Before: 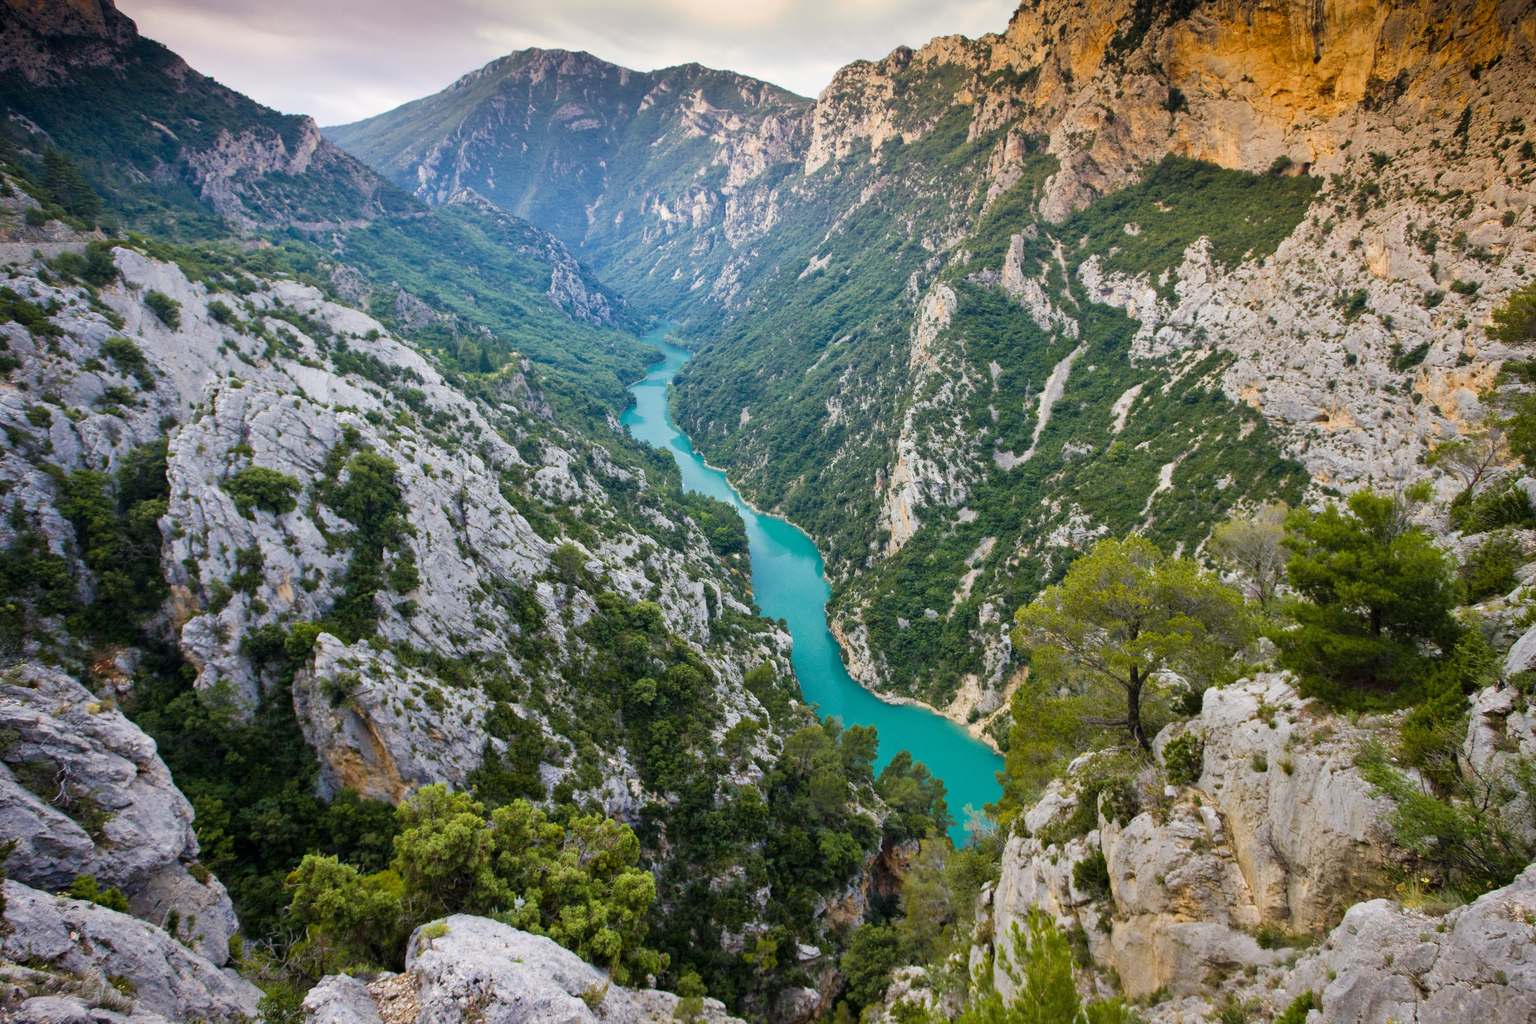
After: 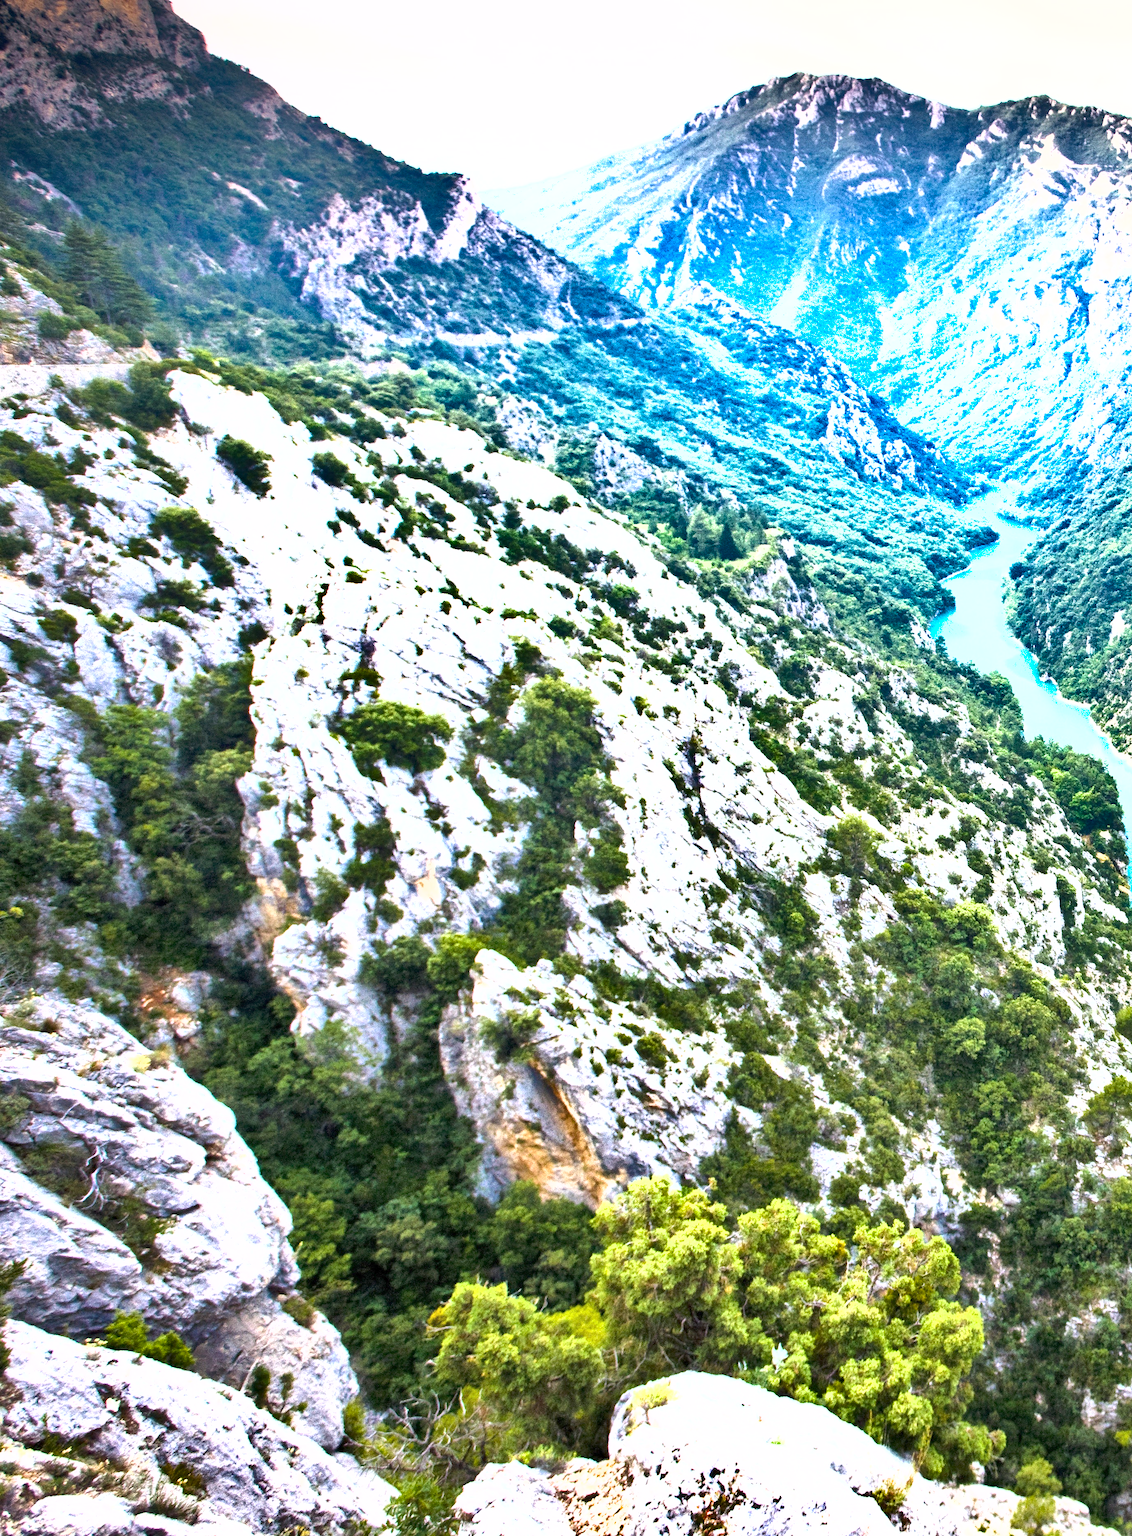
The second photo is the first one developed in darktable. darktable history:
shadows and highlights: radius 108.52, shadows 44.07, highlights -67.8, low approximation 0.01, soften with gaussian
crop and rotate: left 0%, top 0%, right 50.845%
exposure: exposure 2.003 EV, compensate highlight preservation false
